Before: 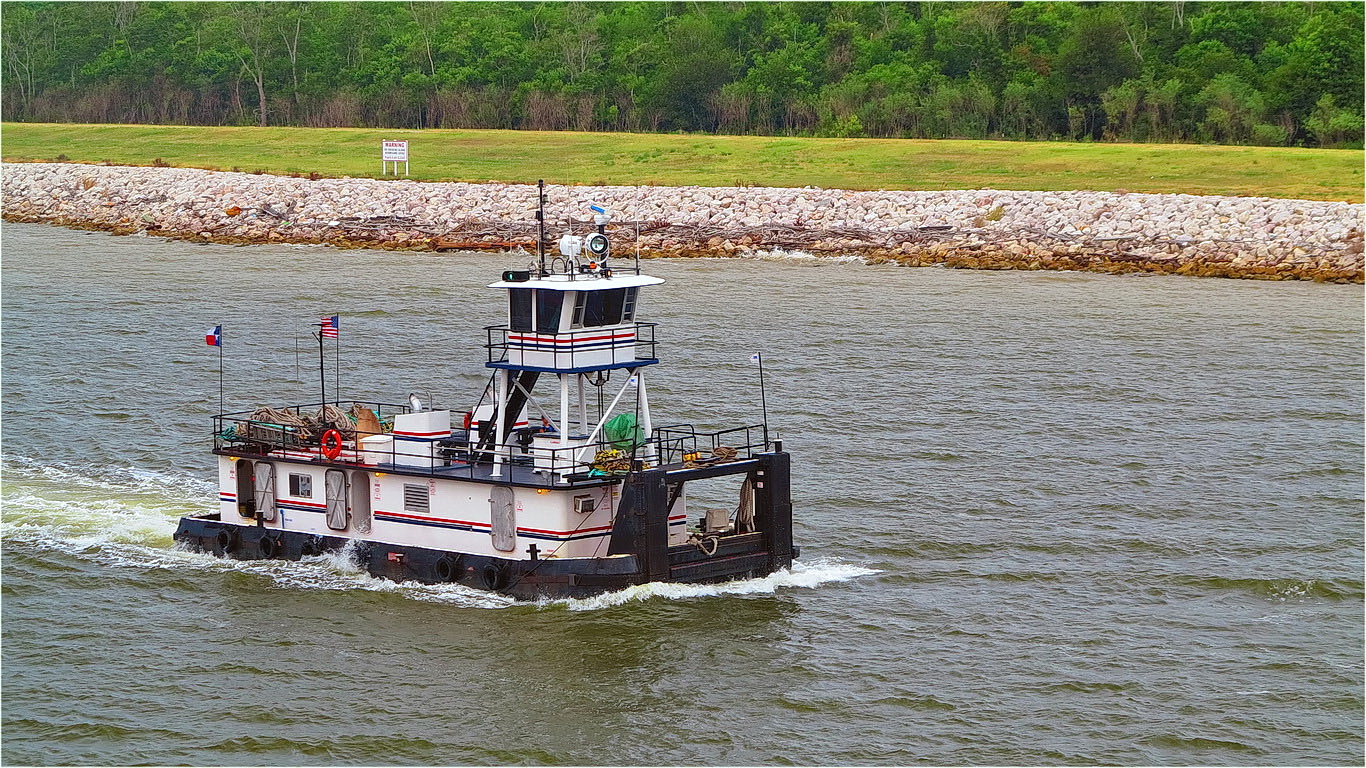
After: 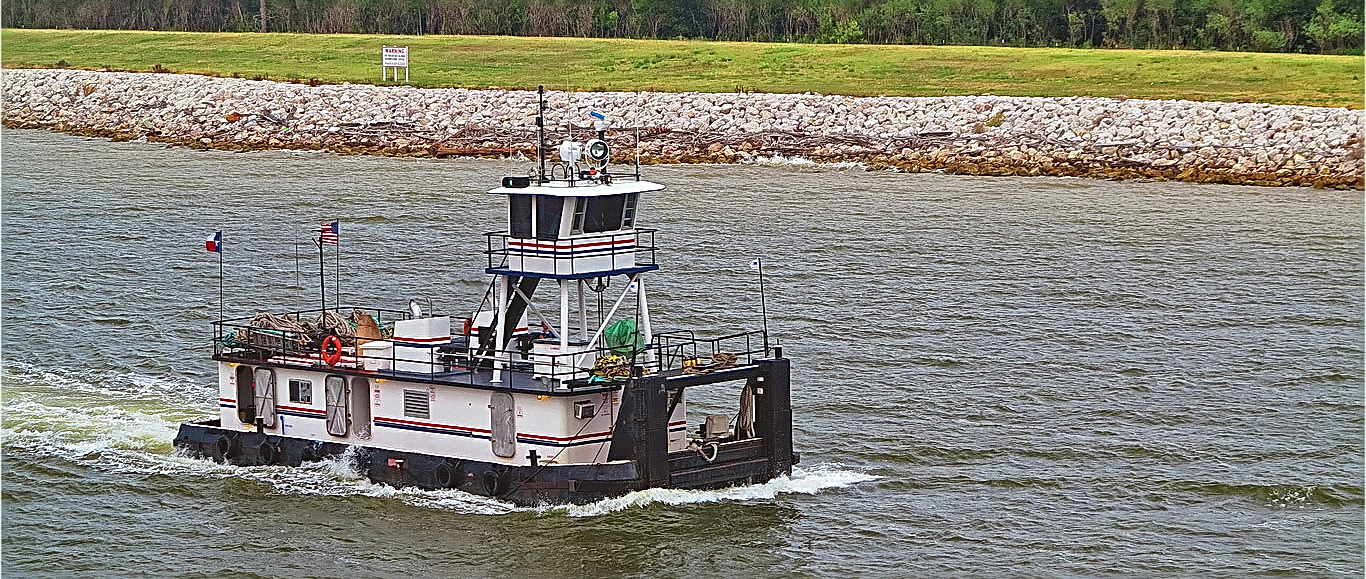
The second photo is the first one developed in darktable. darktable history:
crop and rotate: top 12.265%, bottom 12.237%
local contrast: mode bilateral grid, contrast 20, coarseness 19, detail 164%, midtone range 0.2
sharpen: radius 2.705, amount 0.671
exposure: black level correction -0.013, exposure -0.193 EV, compensate highlight preservation false
